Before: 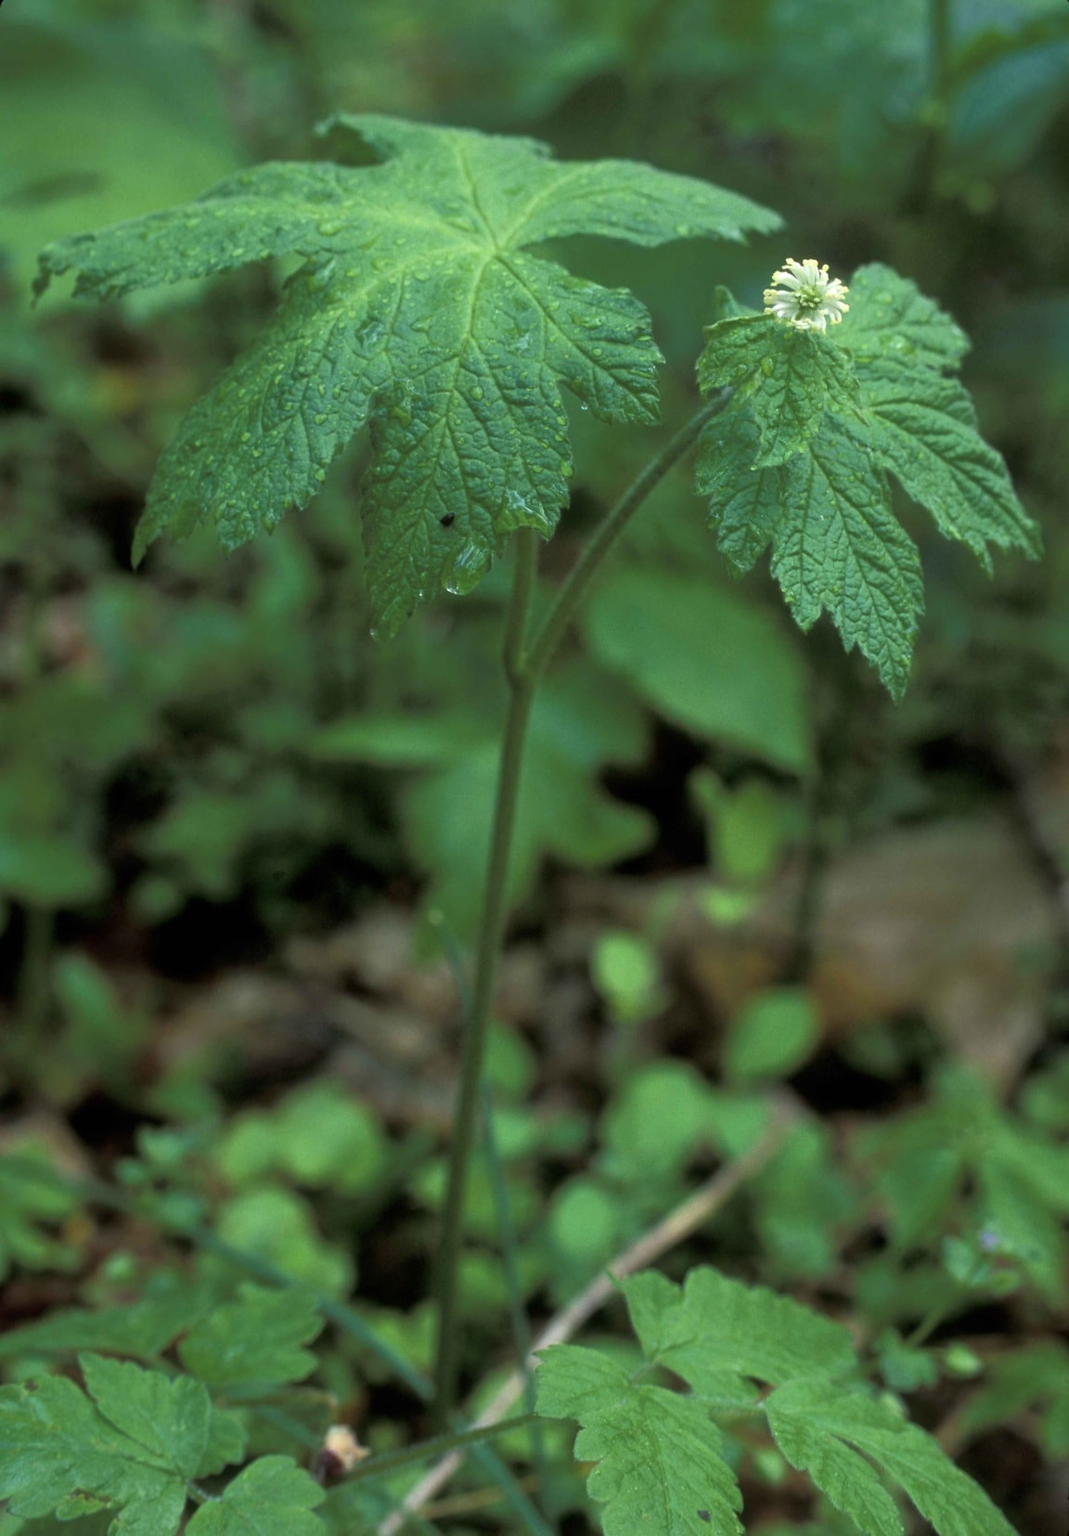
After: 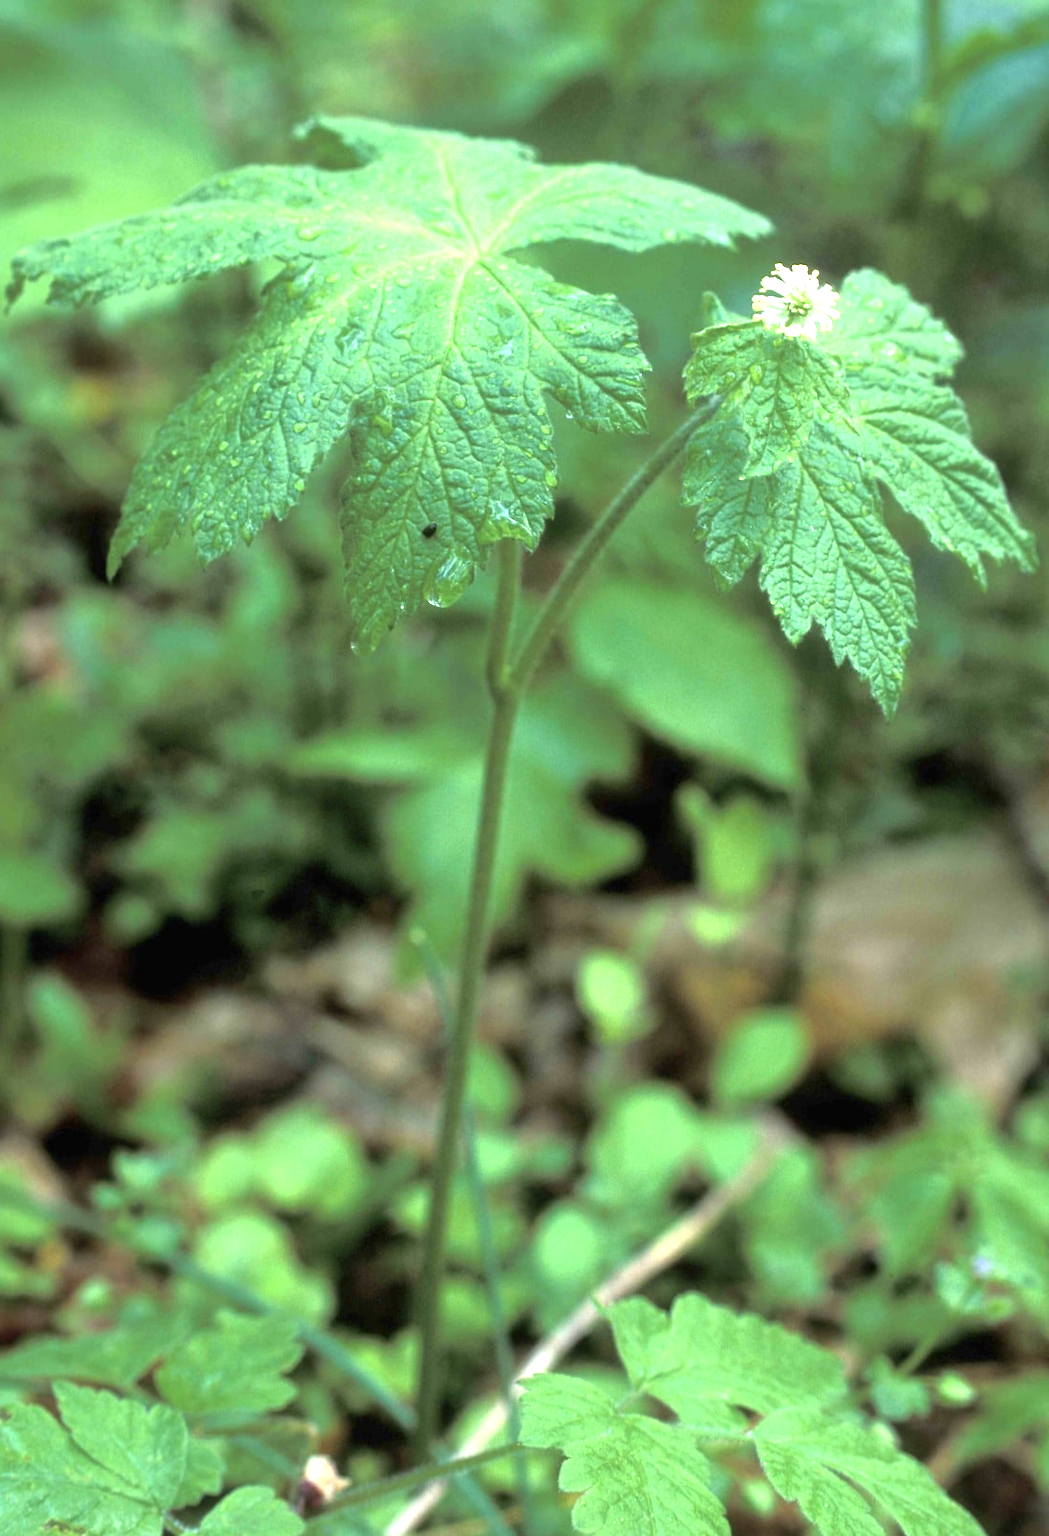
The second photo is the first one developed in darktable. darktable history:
crop and rotate: left 2.56%, right 1.238%, bottom 2.053%
exposure: black level correction 0, exposure 1.485 EV, compensate exposure bias true, compensate highlight preservation false
